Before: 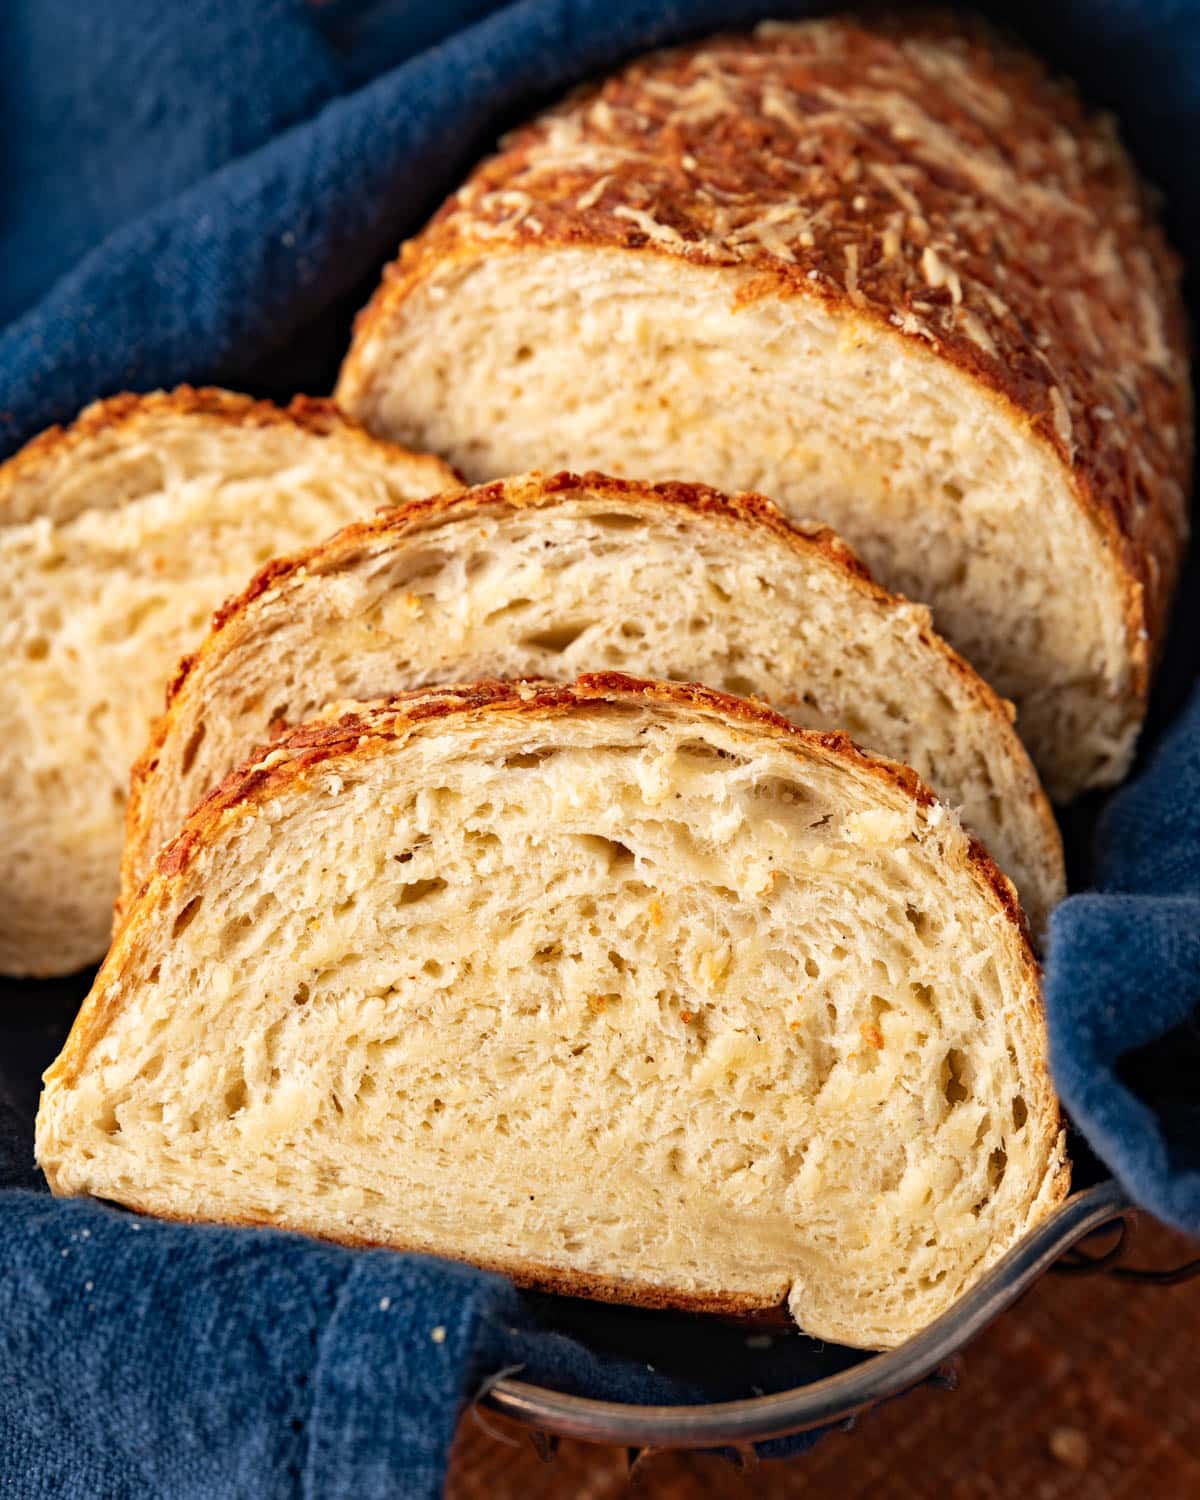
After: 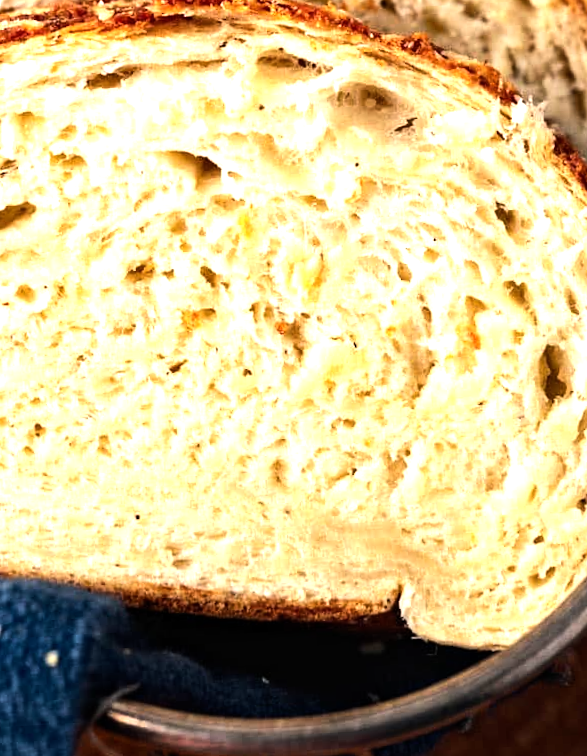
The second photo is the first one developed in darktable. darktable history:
rotate and perspective: rotation -3.18°, automatic cropping off
tone equalizer: -8 EV -1.08 EV, -7 EV -1.01 EV, -6 EV -0.867 EV, -5 EV -0.578 EV, -3 EV 0.578 EV, -2 EV 0.867 EV, -1 EV 1.01 EV, +0 EV 1.08 EV, edges refinement/feathering 500, mask exposure compensation -1.57 EV, preserve details no
crop: left 35.976%, top 45.819%, right 18.162%, bottom 5.807%
